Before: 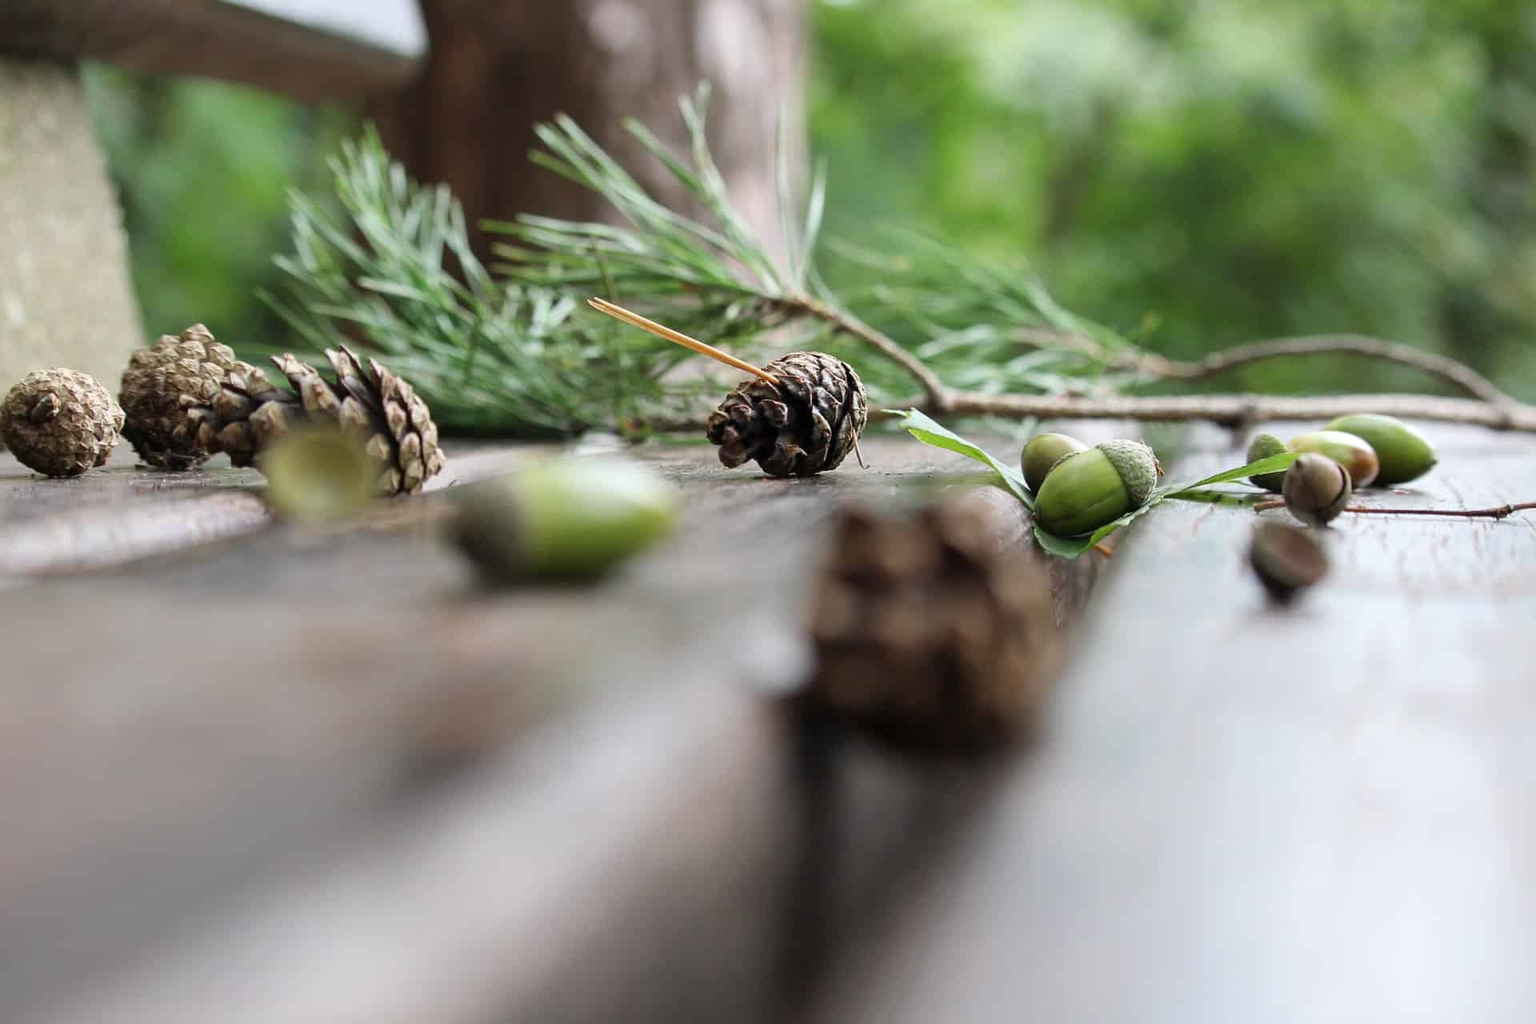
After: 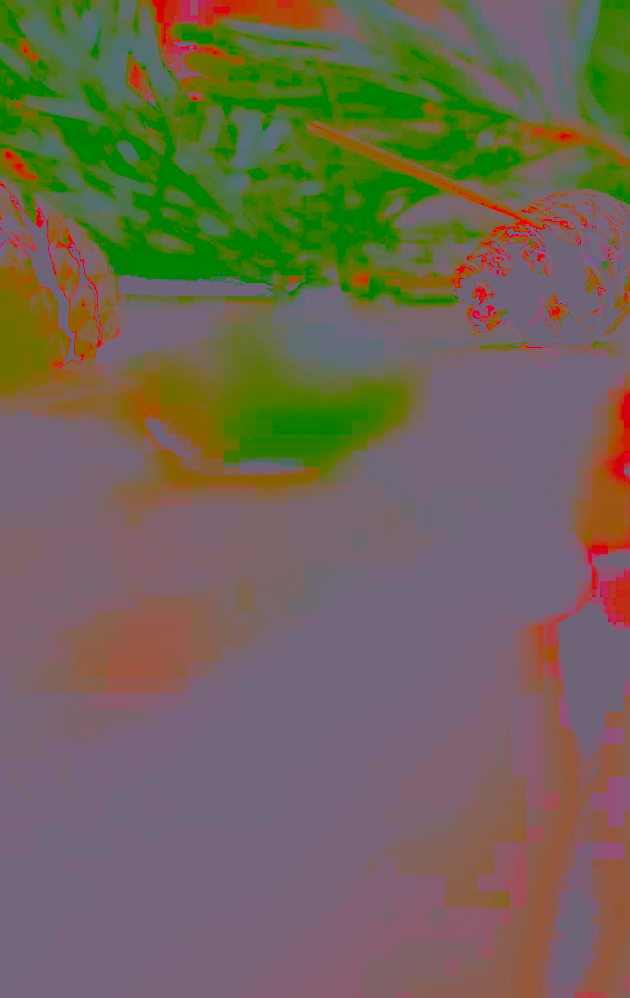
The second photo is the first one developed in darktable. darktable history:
rotate and perspective: rotation 0.226°, lens shift (vertical) -0.042, crop left 0.023, crop right 0.982, crop top 0.006, crop bottom 0.994
contrast brightness saturation: contrast -0.99, brightness -0.17, saturation 0.75
crop and rotate: left 21.77%, top 18.528%, right 44.676%, bottom 2.997%
sharpen: on, module defaults
base curve: curves: ch0 [(0, 0) (0.036, 0.025) (0.121, 0.166) (0.206, 0.329) (0.605, 0.79) (1, 1)], preserve colors none
tone curve: curves: ch0 [(0, 0.022) (0.177, 0.086) (0.392, 0.438) (0.704, 0.844) (0.858, 0.938) (1, 0.981)]; ch1 [(0, 0) (0.402, 0.36) (0.476, 0.456) (0.498, 0.501) (0.518, 0.521) (0.58, 0.598) (0.619, 0.65) (0.692, 0.737) (1, 1)]; ch2 [(0, 0) (0.415, 0.438) (0.483, 0.499) (0.503, 0.507) (0.526, 0.537) (0.563, 0.624) (0.626, 0.714) (0.699, 0.753) (0.997, 0.858)], color space Lab, independent channels
color correction: highlights a* 15.03, highlights b* -25.07
exposure: black level correction 0.016, exposure 1.774 EV, compensate highlight preservation false
